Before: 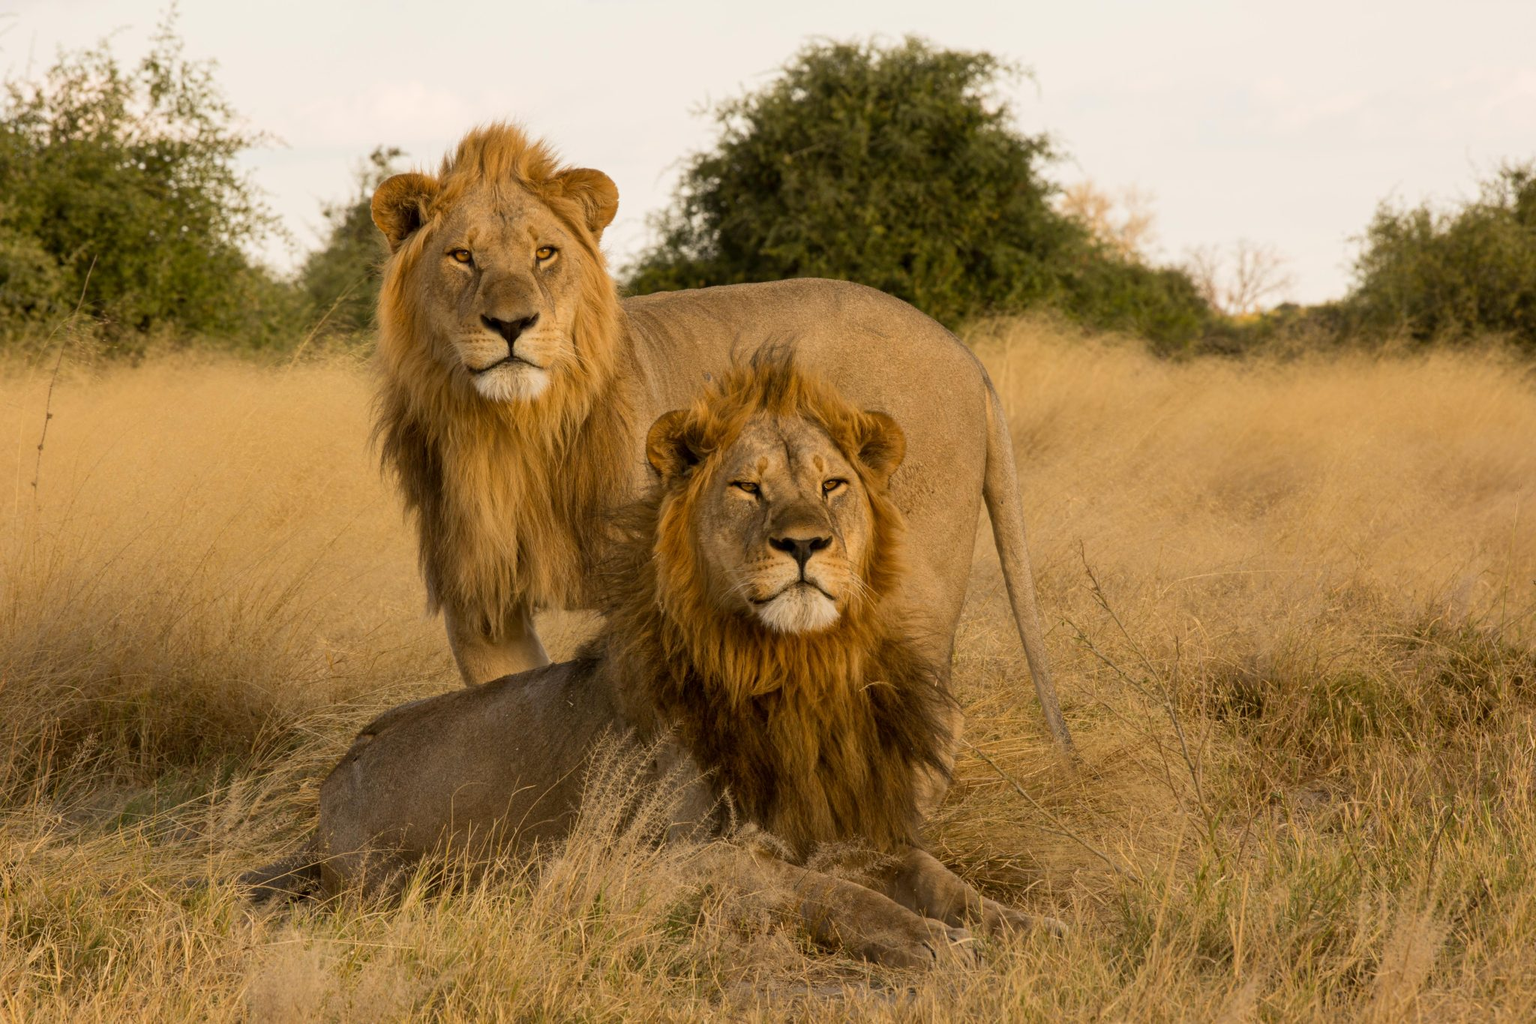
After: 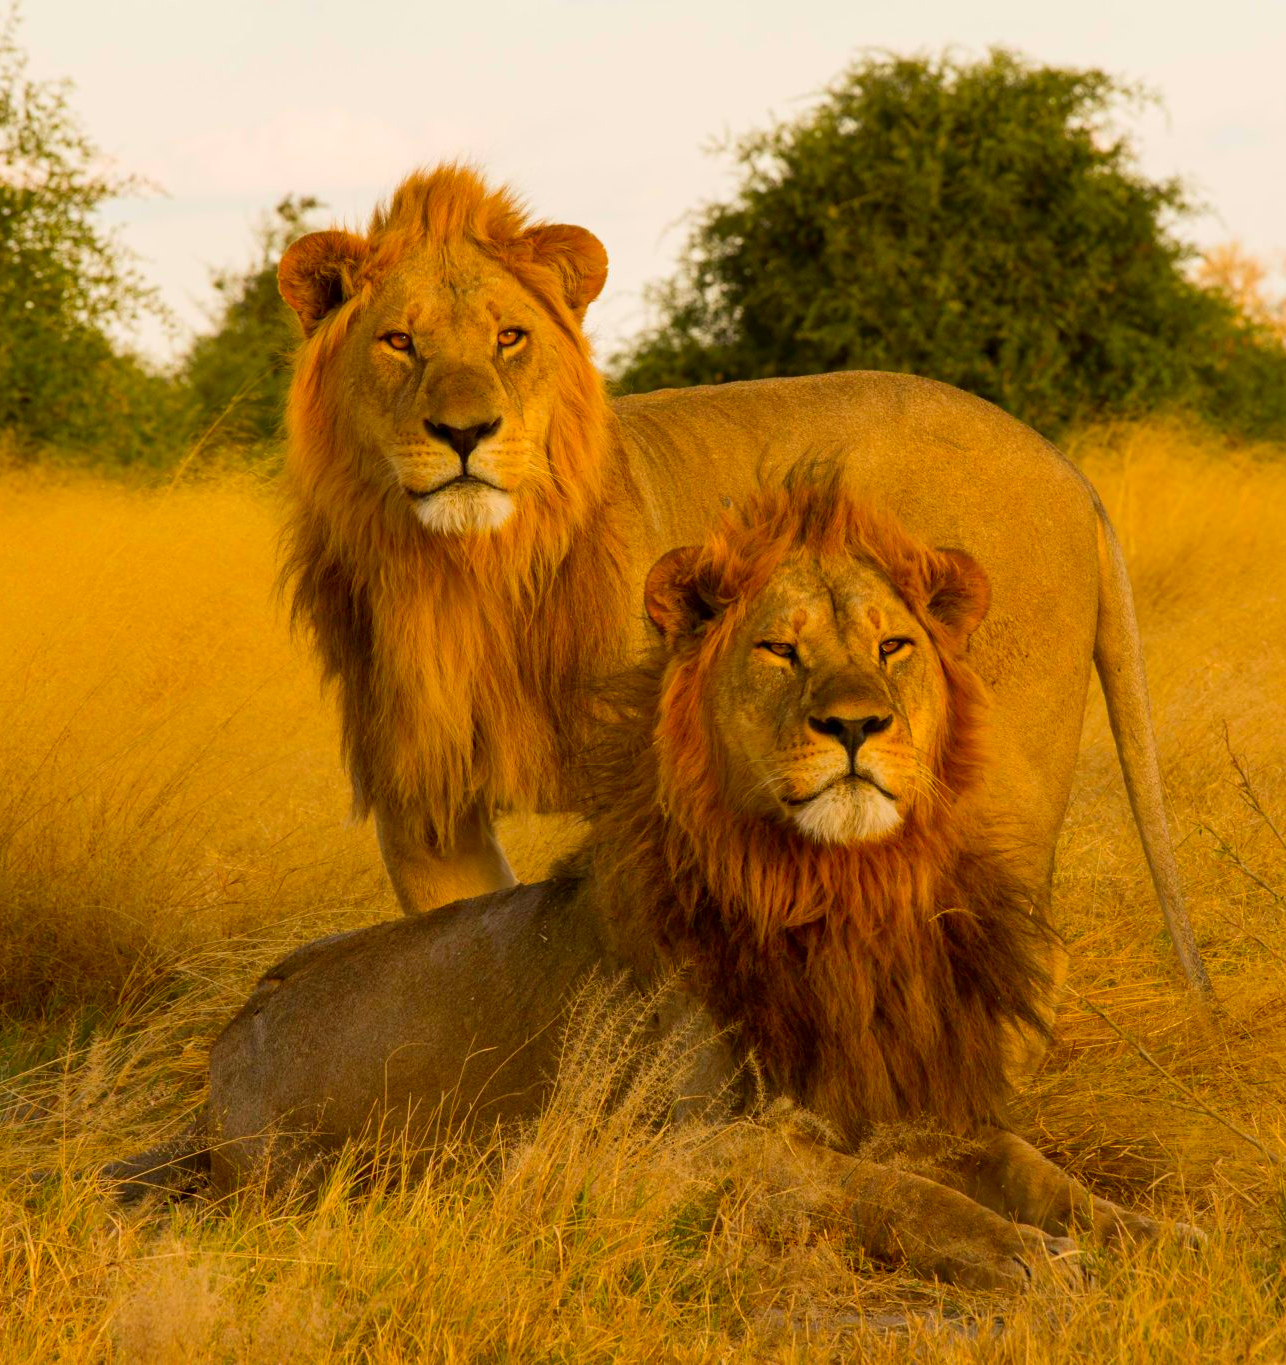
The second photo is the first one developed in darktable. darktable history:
crop: left 10.644%, right 26.528%
color correction: saturation 1.8
